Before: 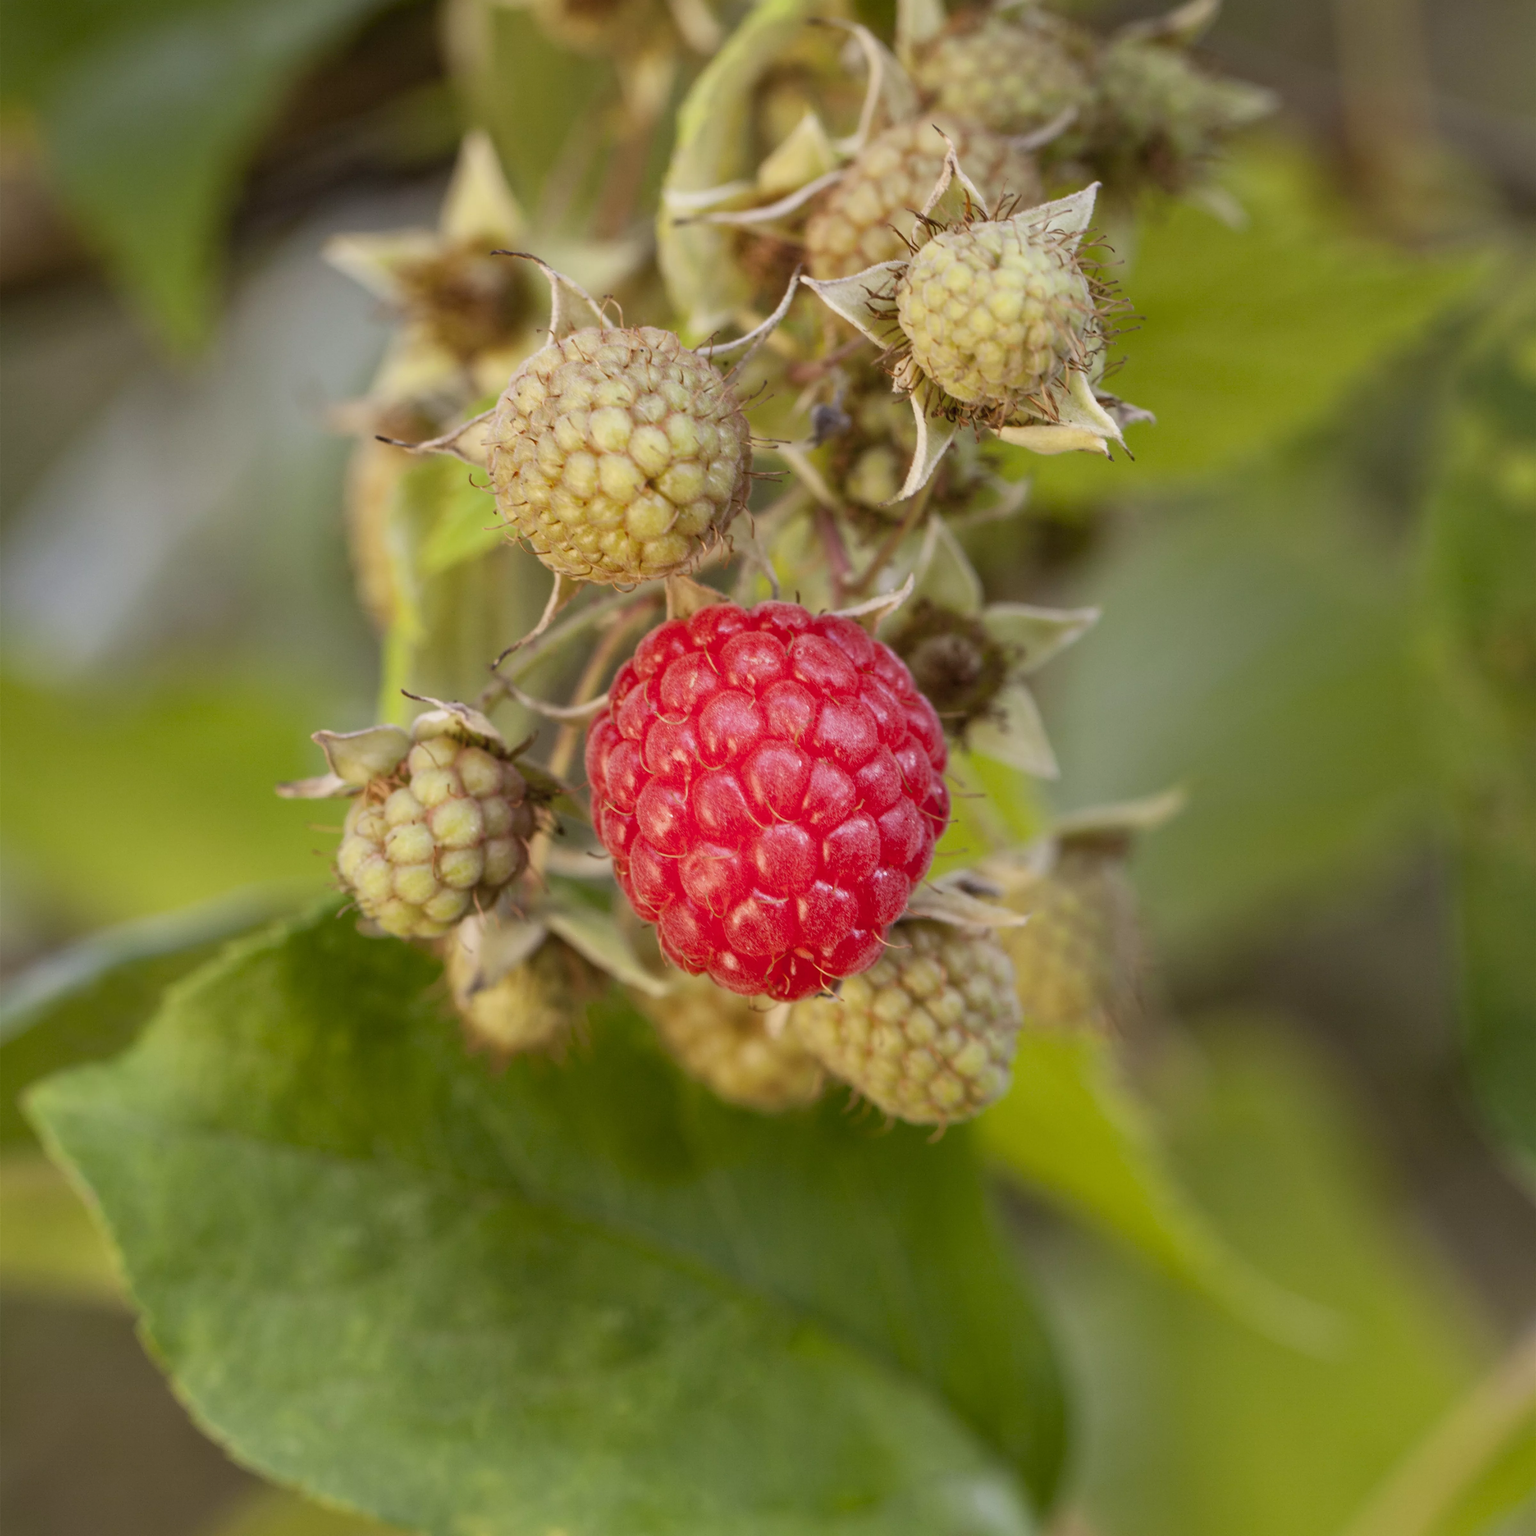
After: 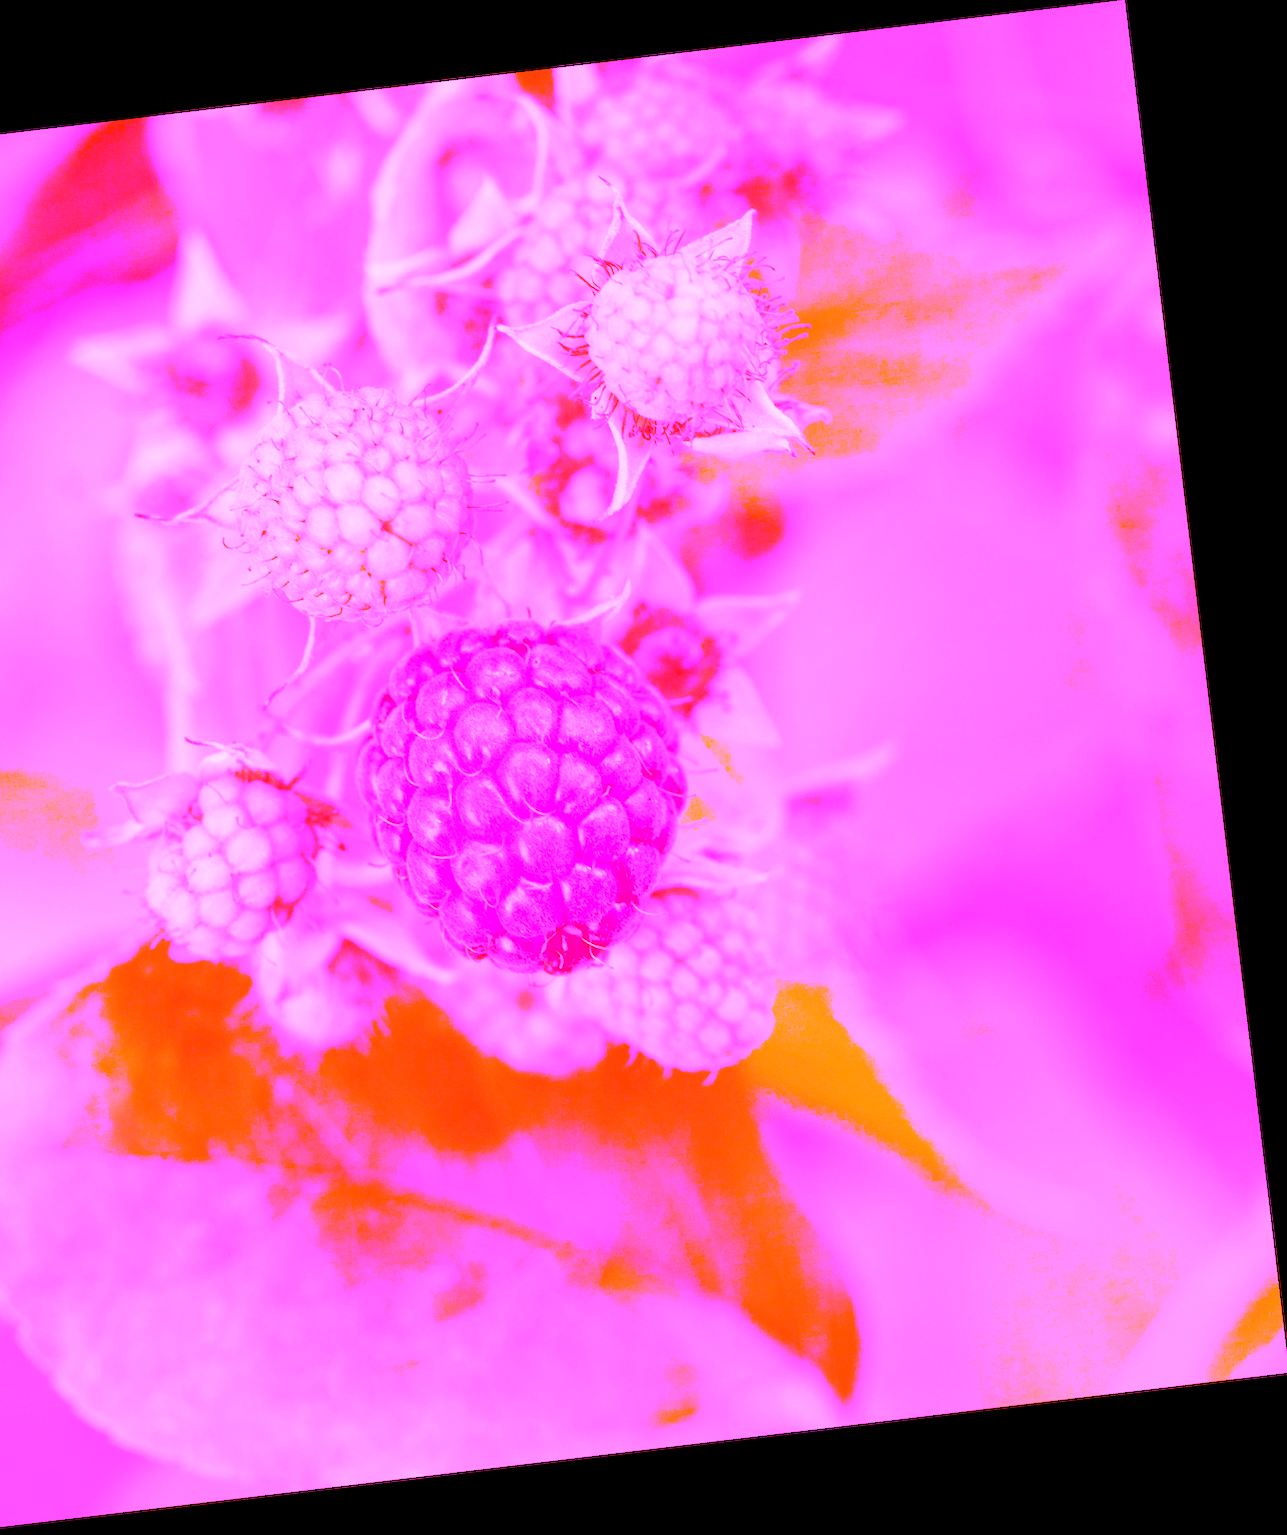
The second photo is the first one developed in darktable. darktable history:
rotate and perspective: rotation -6.83°, automatic cropping off
crop: left 16.145%
white balance: red 8, blue 8
